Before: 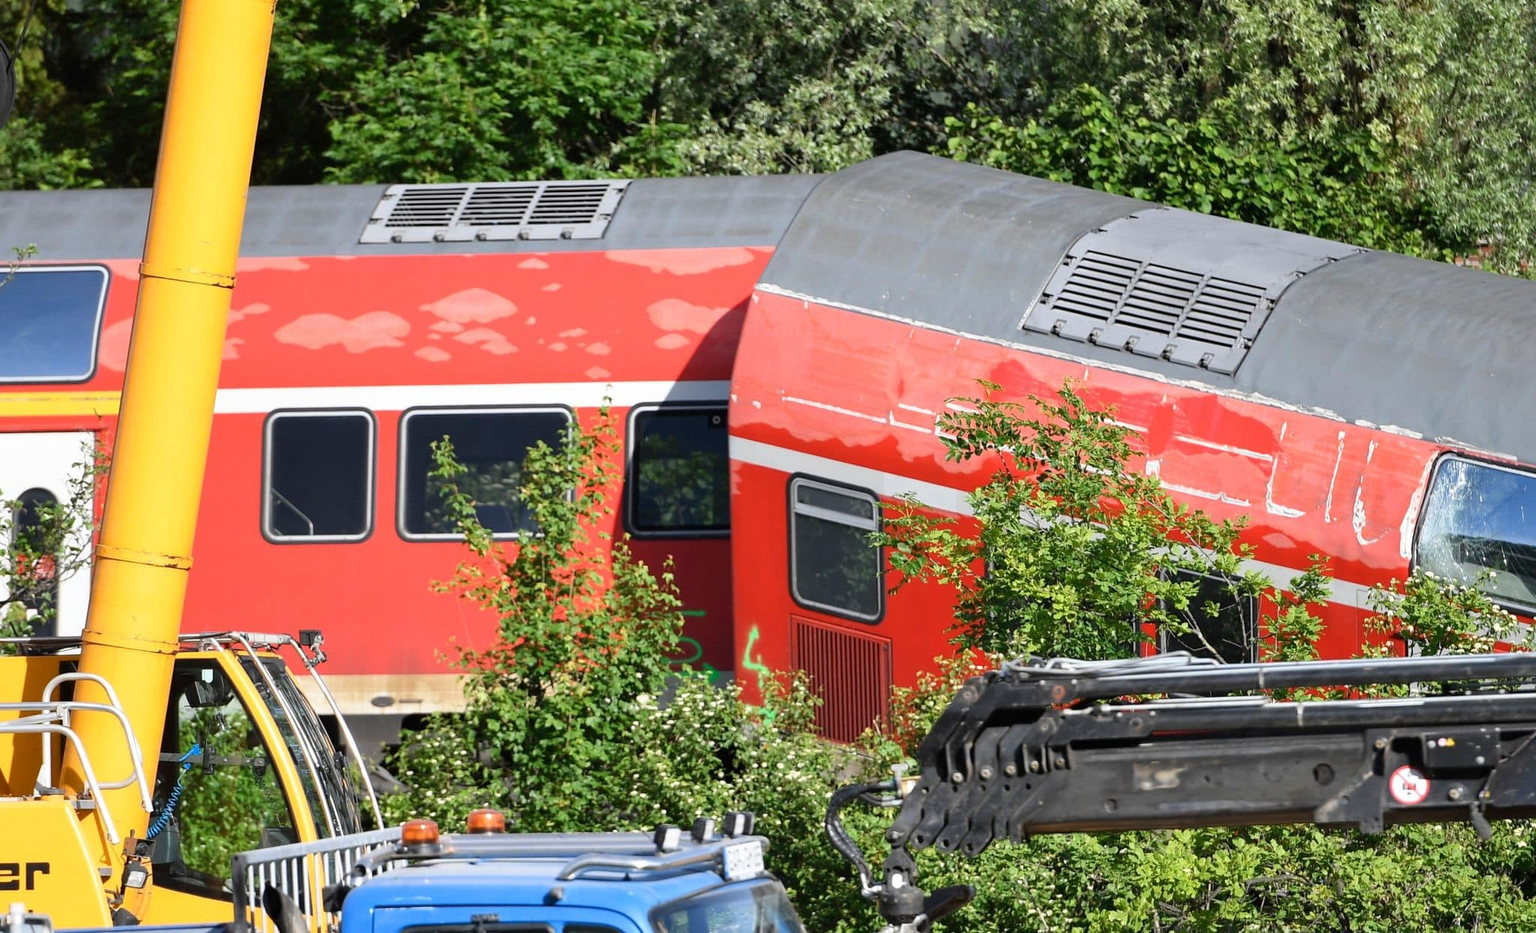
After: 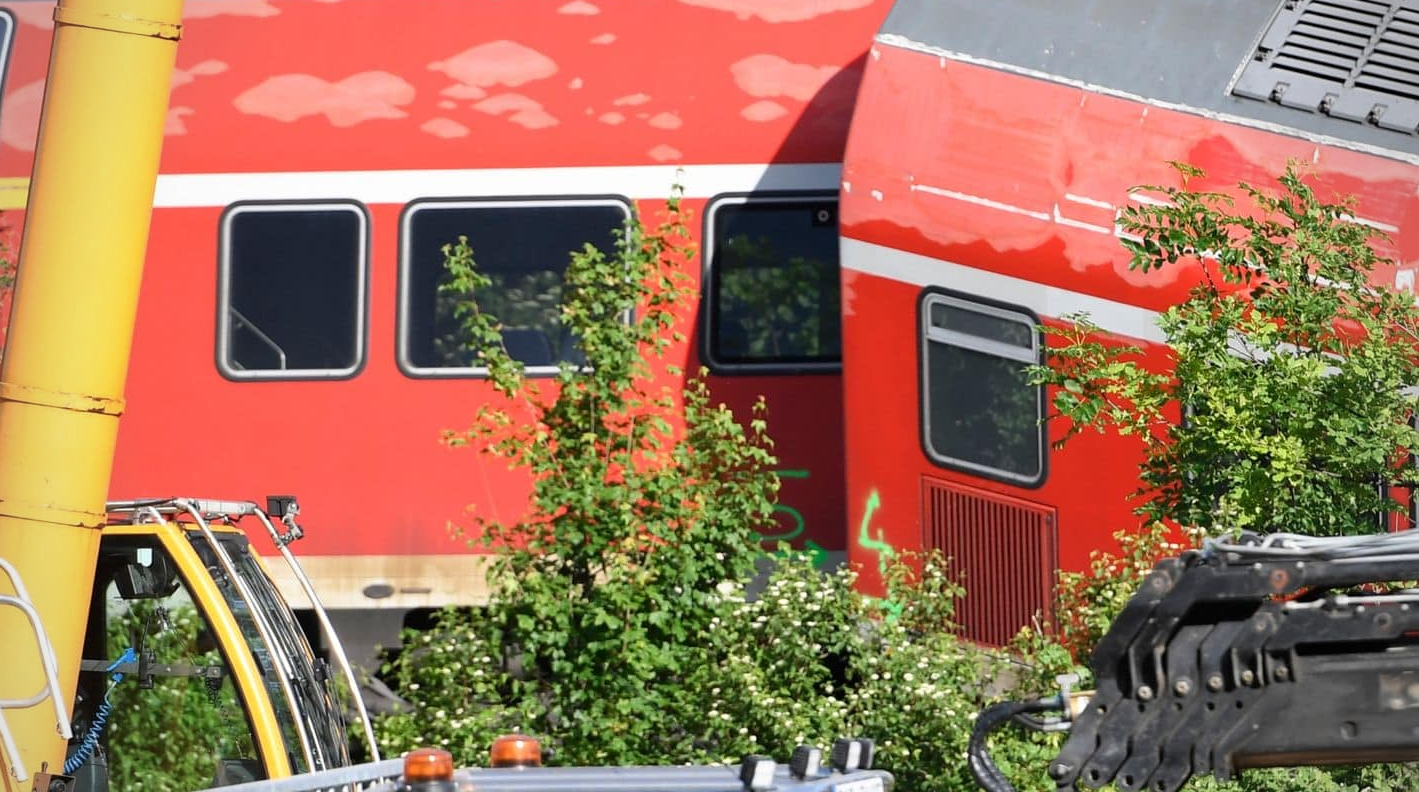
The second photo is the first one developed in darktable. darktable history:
crop: left 6.488%, top 27.668%, right 24.183%, bottom 8.656%
vignetting: fall-off radius 60.92%
